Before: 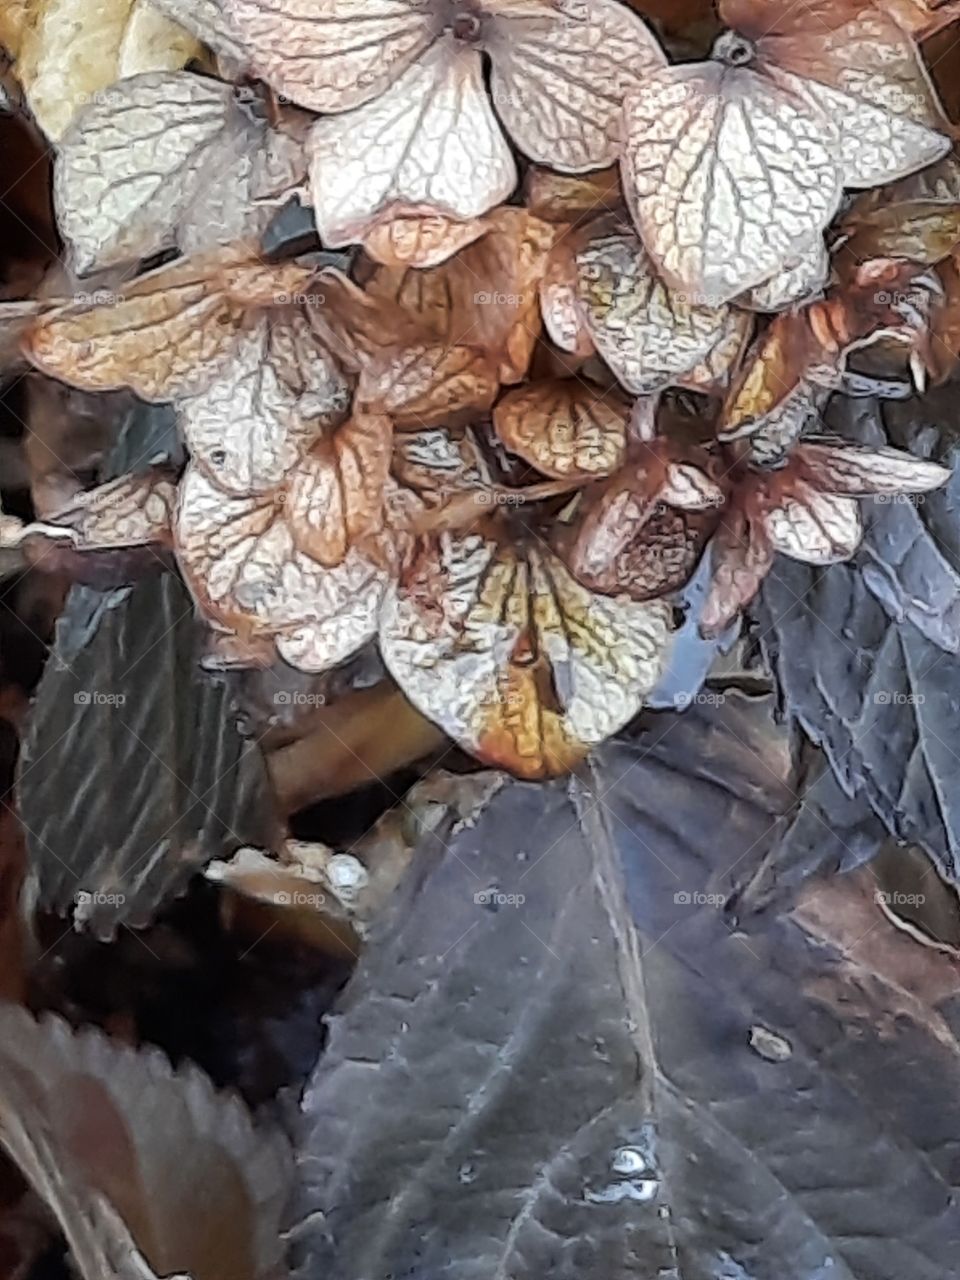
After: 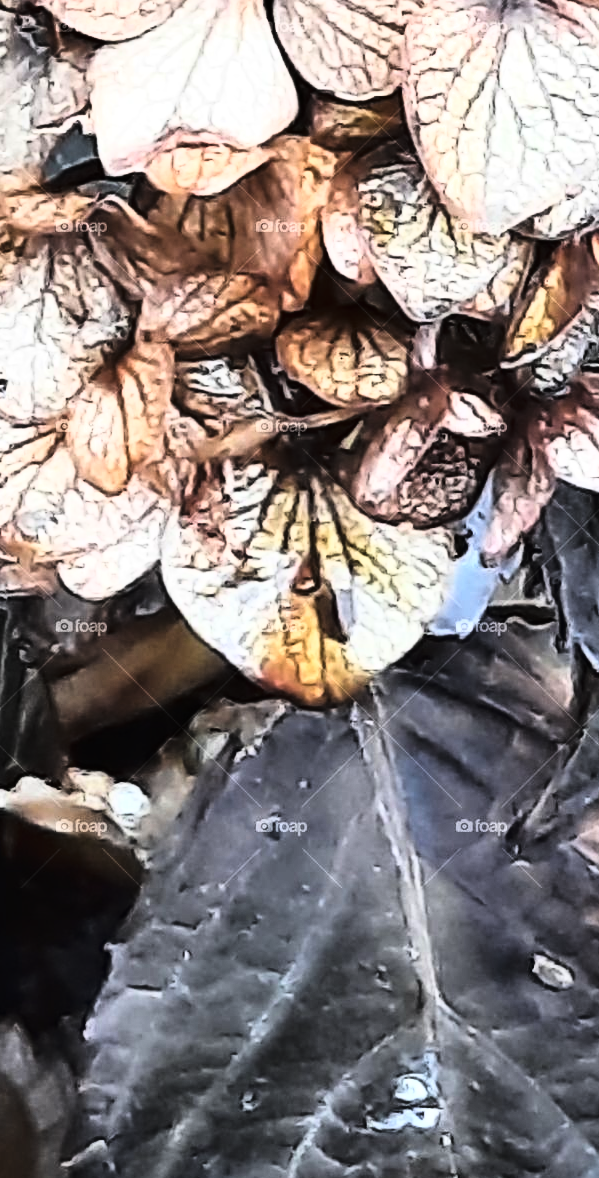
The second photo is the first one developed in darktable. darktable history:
tone curve: curves: ch0 [(0, 0) (0.003, 0.005) (0.011, 0.008) (0.025, 0.013) (0.044, 0.017) (0.069, 0.022) (0.1, 0.029) (0.136, 0.038) (0.177, 0.053) (0.224, 0.081) (0.277, 0.128) (0.335, 0.214) (0.399, 0.343) (0.468, 0.478) (0.543, 0.641) (0.623, 0.798) (0.709, 0.911) (0.801, 0.971) (0.898, 0.99) (1, 1)], color space Lab, linked channels, preserve colors none
exposure: black level correction -0.001, exposure 0.079 EV, compensate highlight preservation false
crop and rotate: left 22.784%, top 5.633%, right 14.73%, bottom 2.266%
shadows and highlights: white point adjustment 0.041, soften with gaussian
